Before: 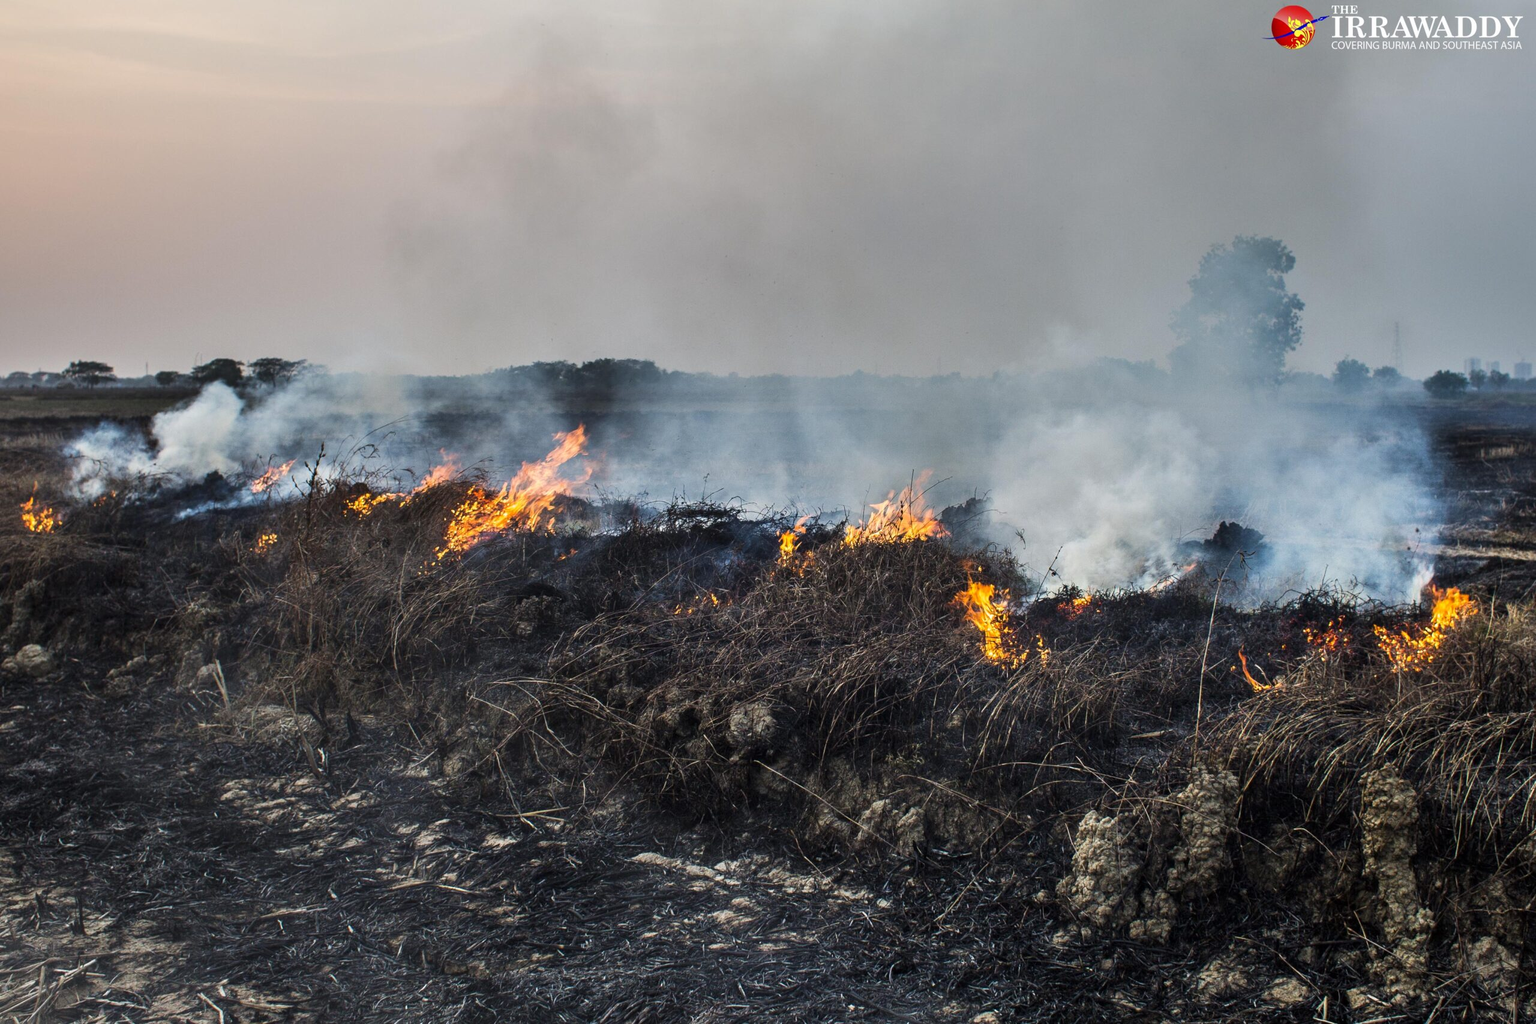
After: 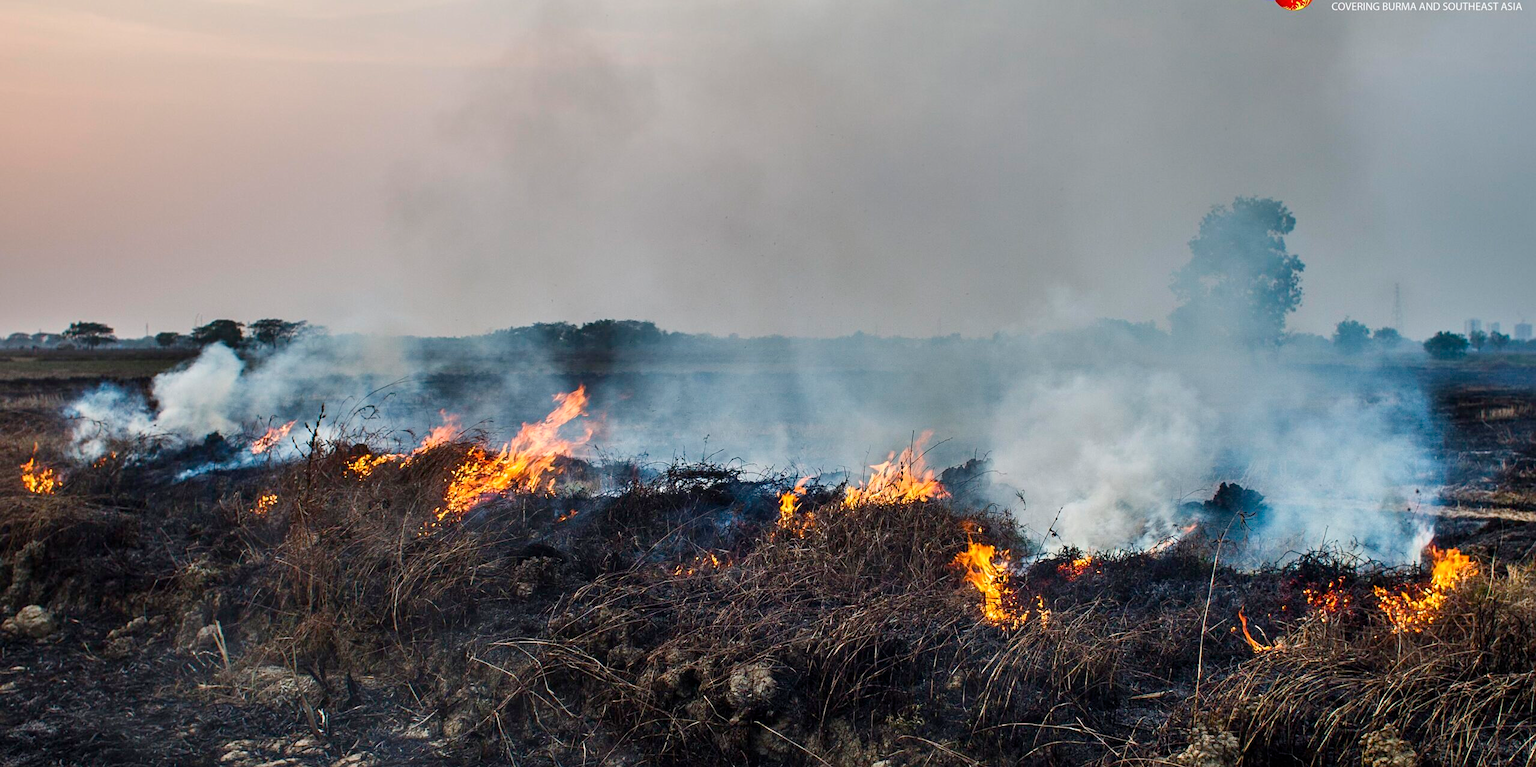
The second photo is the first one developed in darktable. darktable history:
color balance rgb: perceptual saturation grading › global saturation 20%, perceptual saturation grading › highlights -25%, perceptual saturation grading › shadows 25%
sharpen: amount 0.2
crop: top 3.857%, bottom 21.132%
